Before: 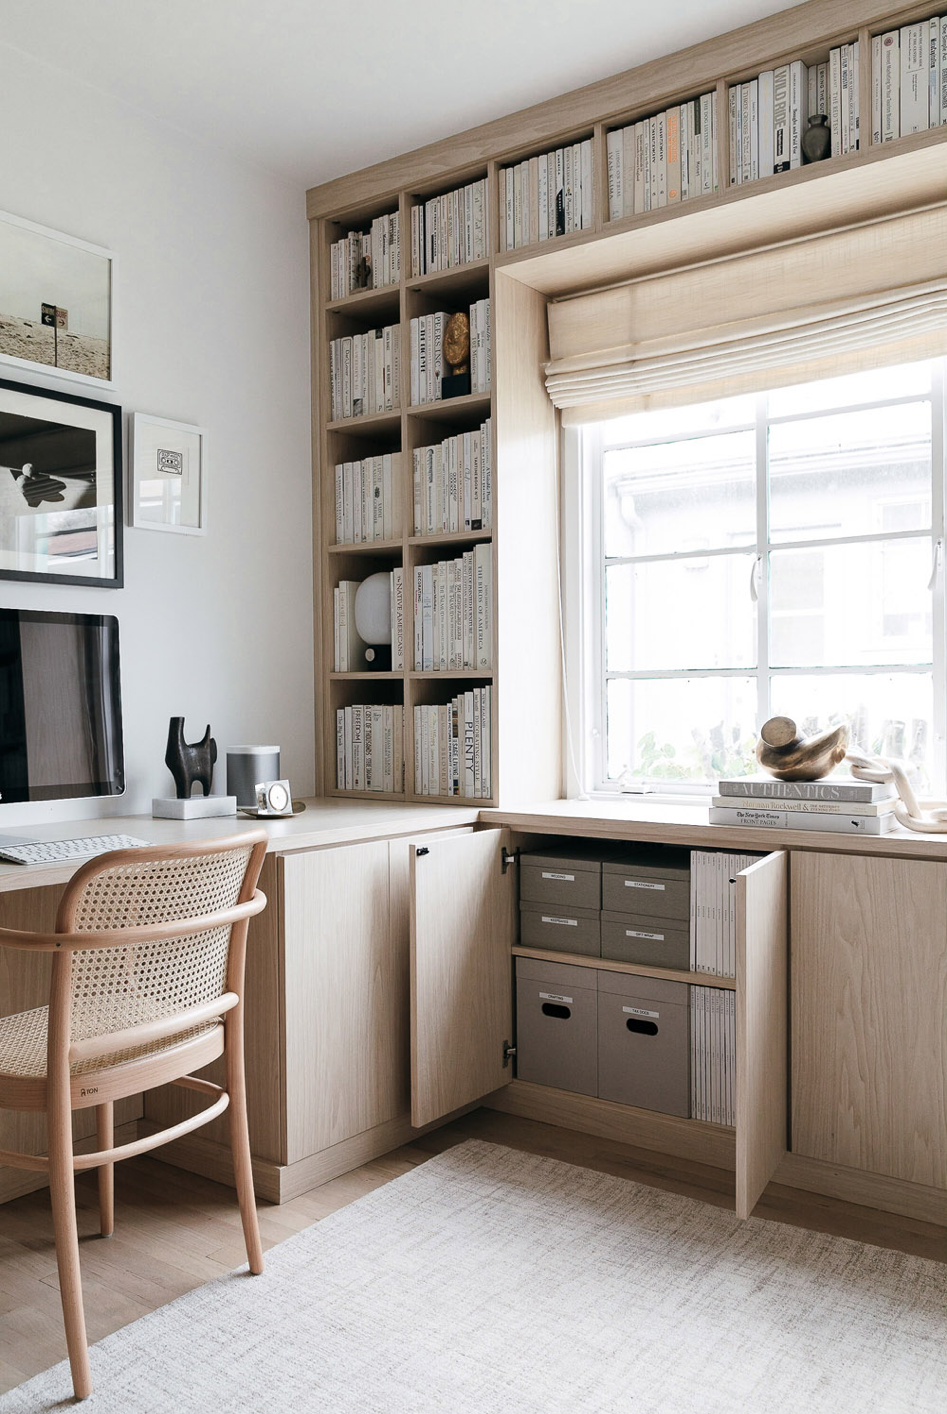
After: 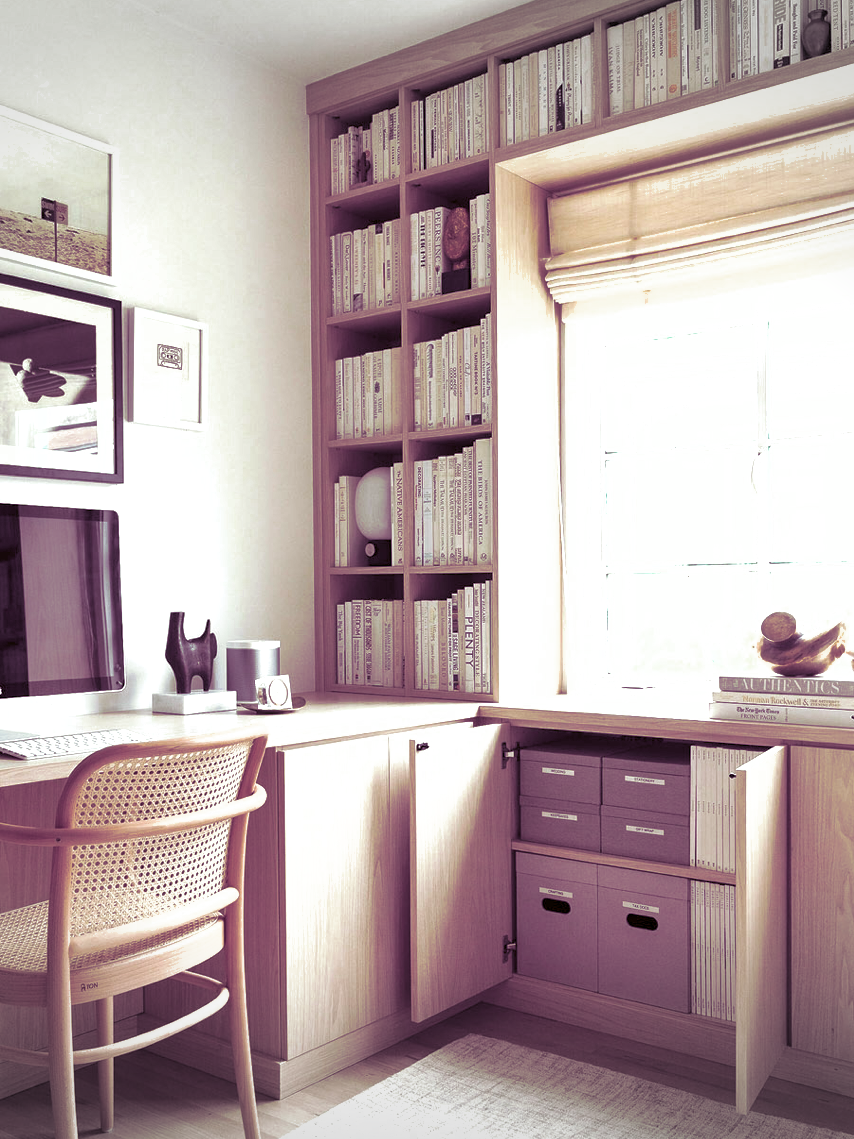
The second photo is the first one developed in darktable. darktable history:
color zones: curves: ch0 [(0.27, 0.396) (0.563, 0.504) (0.75, 0.5) (0.787, 0.307)]
vignetting: fall-off start 100%, brightness -0.282, width/height ratio 1.31
shadows and highlights: on, module defaults
exposure: exposure 0.77 EV, compensate highlight preservation false
contrast brightness saturation: brightness 0.13
color correction: highlights a* -0.482, highlights b* 0.161, shadows a* 4.66, shadows b* 20.72
split-toning: shadows › hue 277.2°, shadows › saturation 0.74
crop: top 7.49%, right 9.717%, bottom 11.943%
